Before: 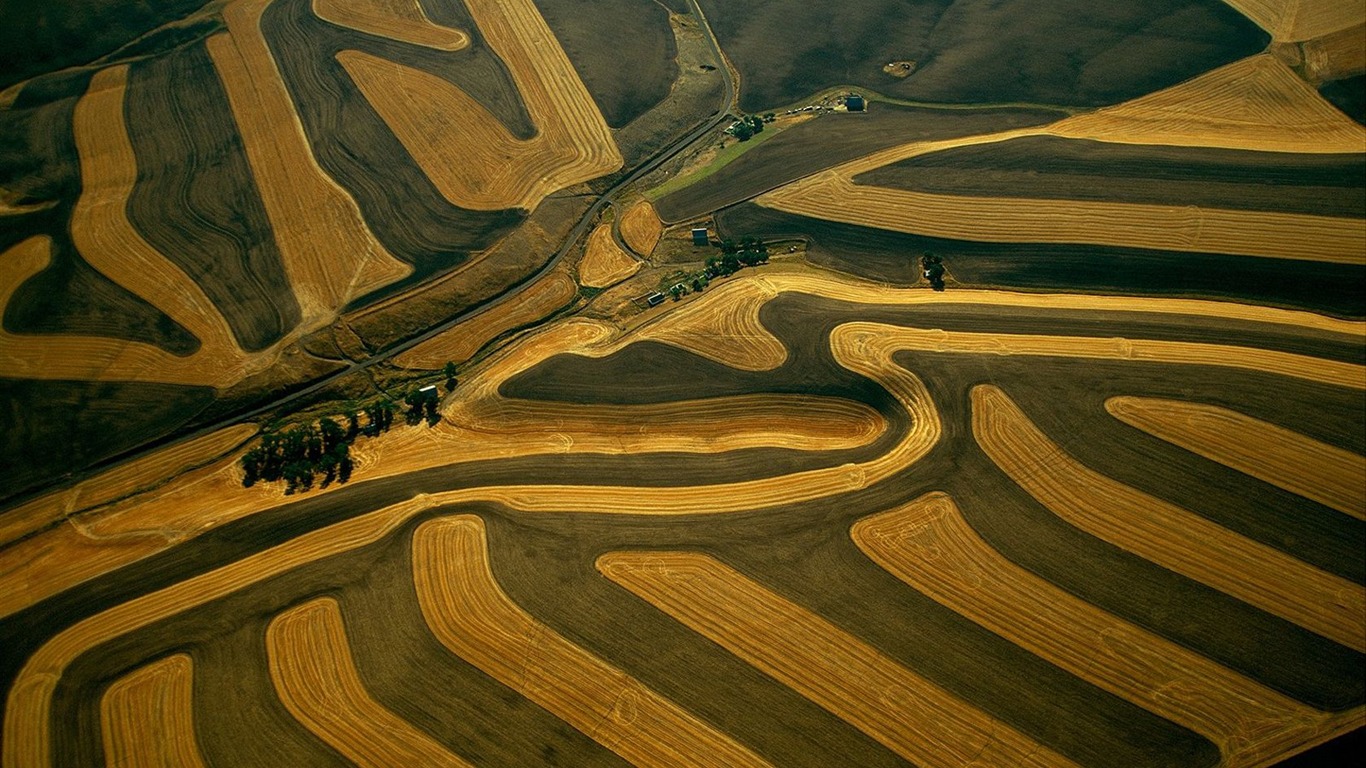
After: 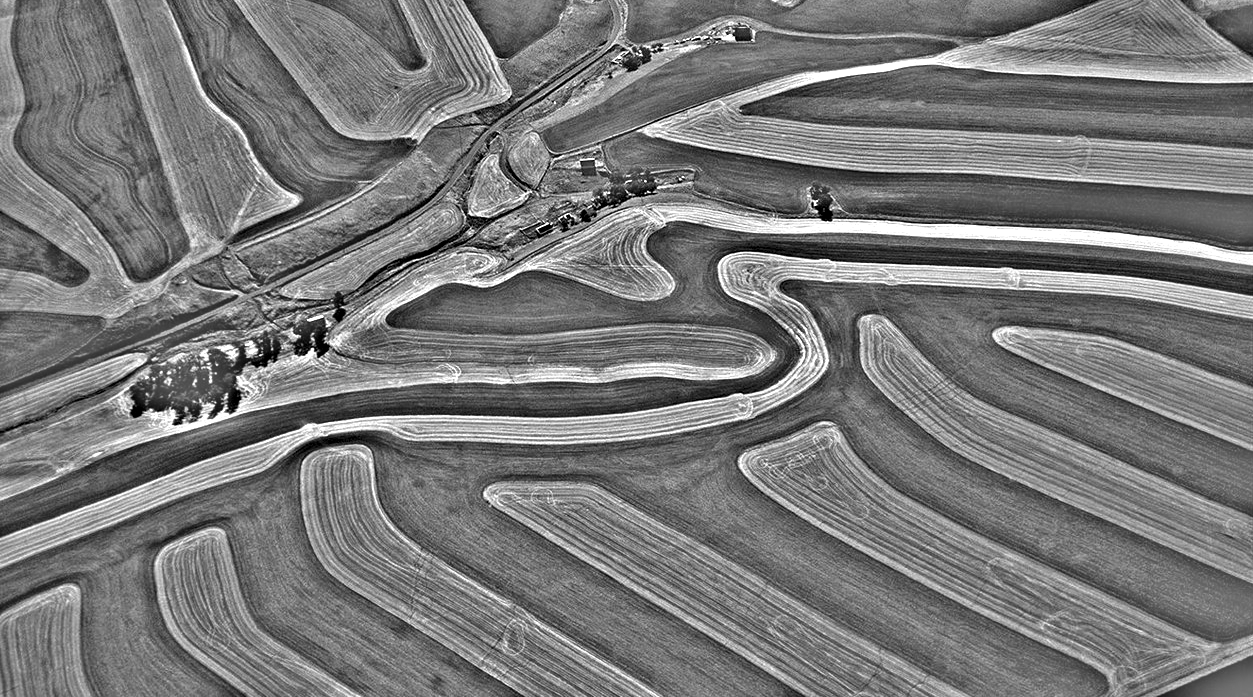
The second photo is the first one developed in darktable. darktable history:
crop and rotate: left 8.262%, top 9.226%
highpass: on, module defaults
